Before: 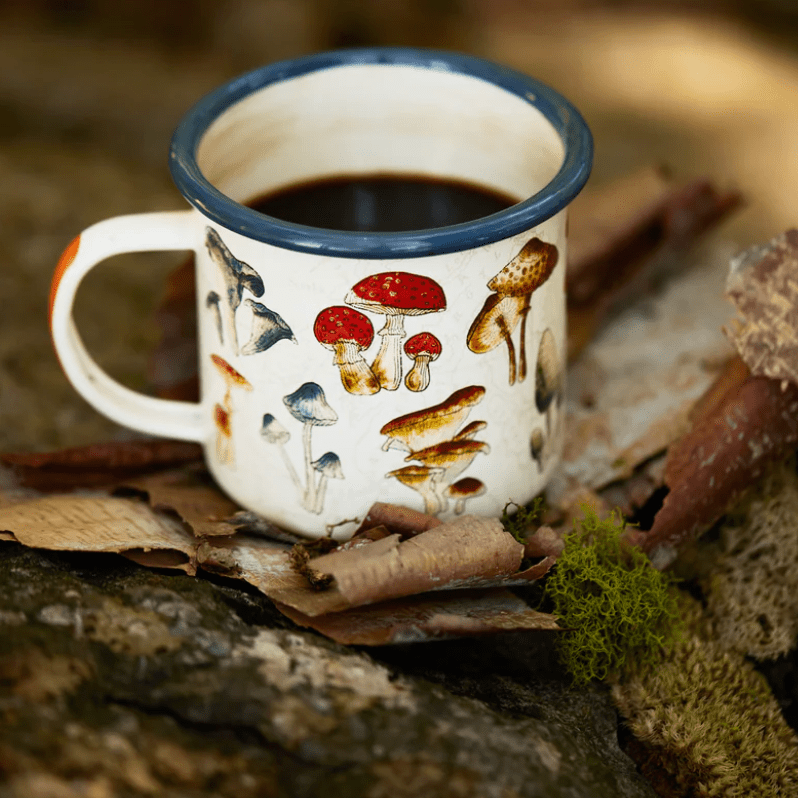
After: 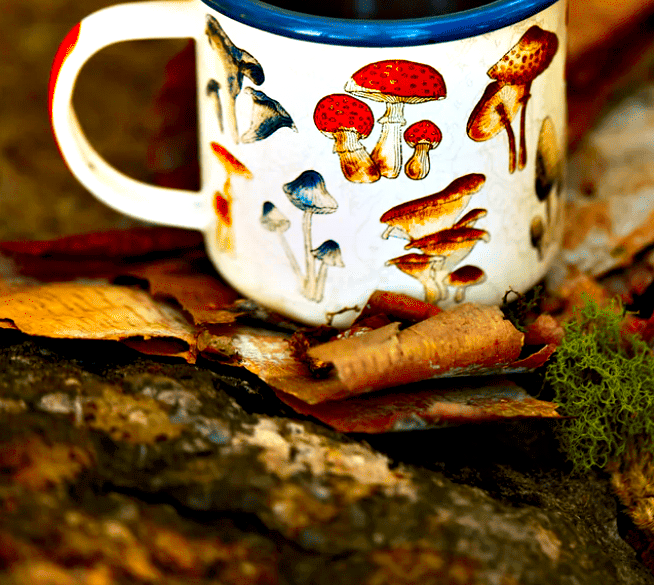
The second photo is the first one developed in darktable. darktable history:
crop: top 26.601%, right 17.945%
contrast equalizer: y [[0.6 ×6], [0.55 ×6], [0 ×6], [0 ×6], [0 ×6]]
tone equalizer: edges refinement/feathering 500, mask exposure compensation -1.57 EV, preserve details no
color correction: highlights a* 1.51, highlights b* -1.86, saturation 2.43
